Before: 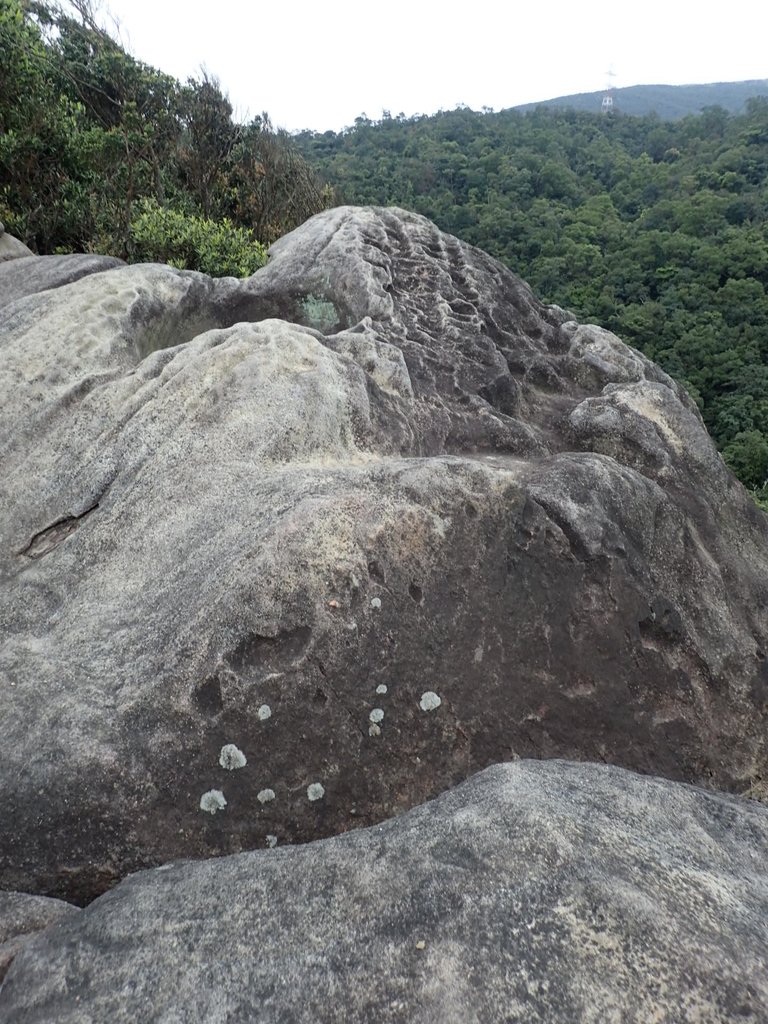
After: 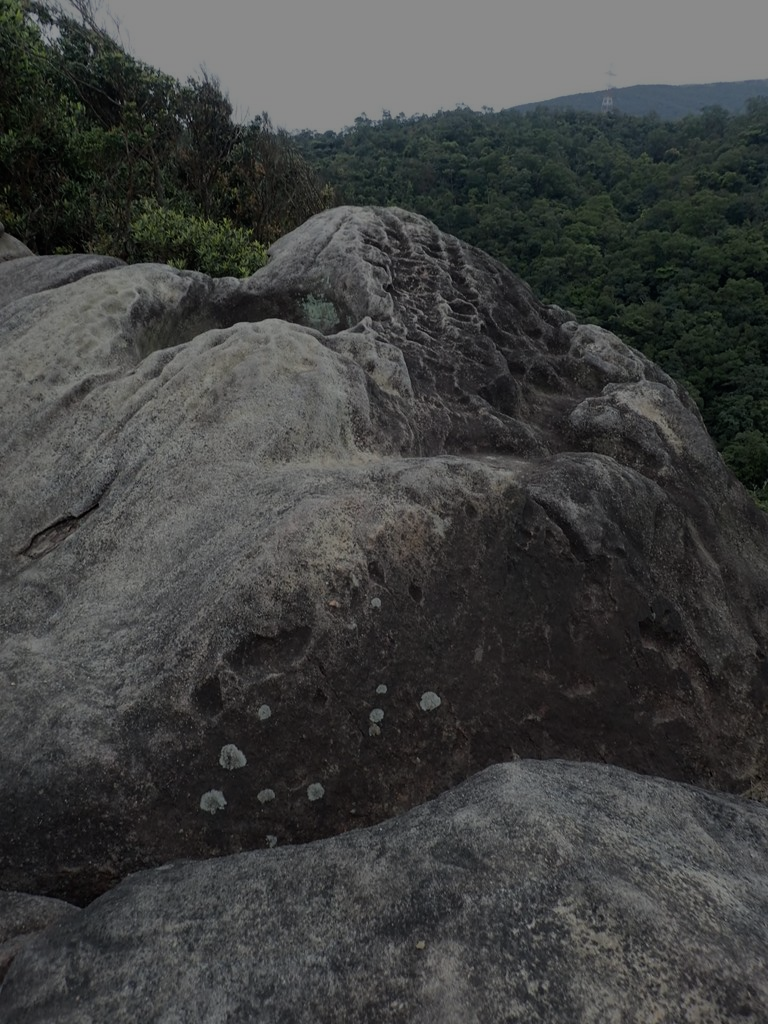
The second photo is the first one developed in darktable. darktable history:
tone equalizer: -8 EV -2 EV, -7 EV -1.96 EV, -6 EV -1.99 EV, -5 EV -2 EV, -4 EV -1.99 EV, -3 EV -1.98 EV, -2 EV -1.97 EV, -1 EV -1.61 EV, +0 EV -1.99 EV
